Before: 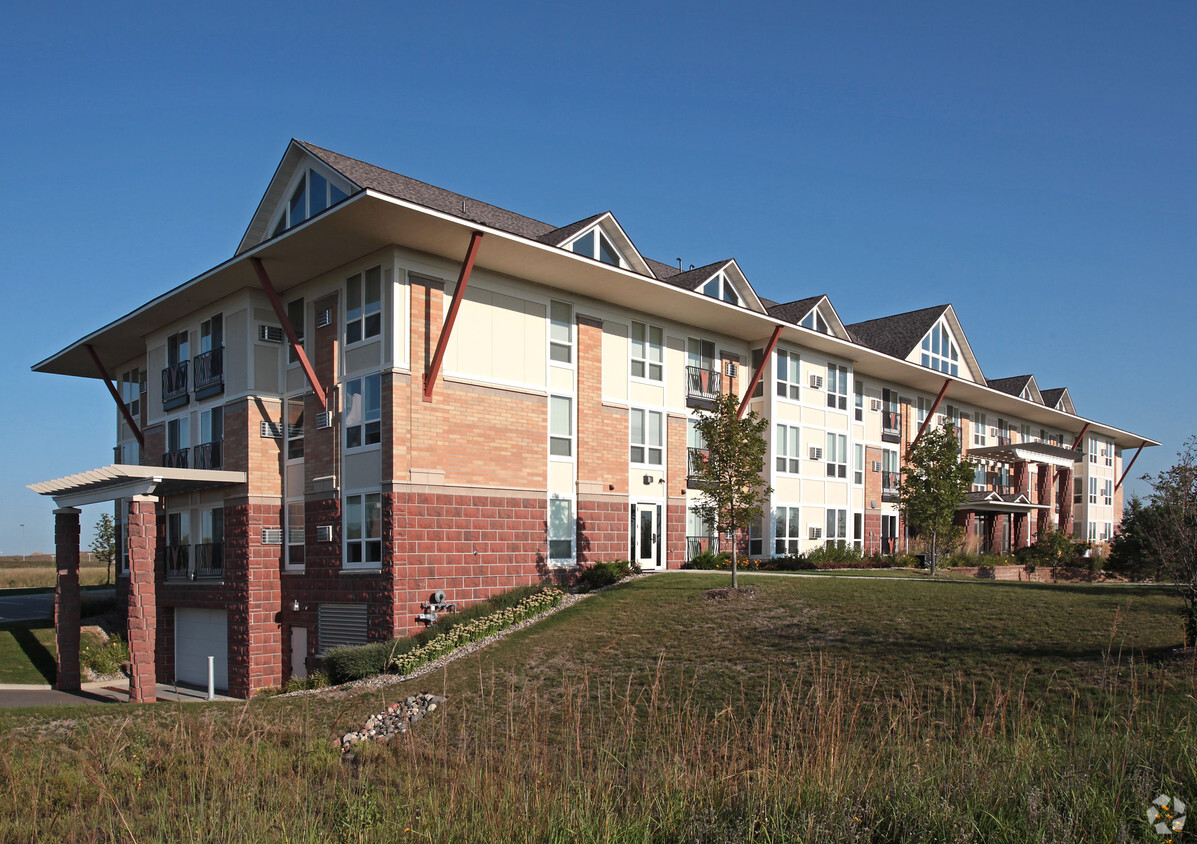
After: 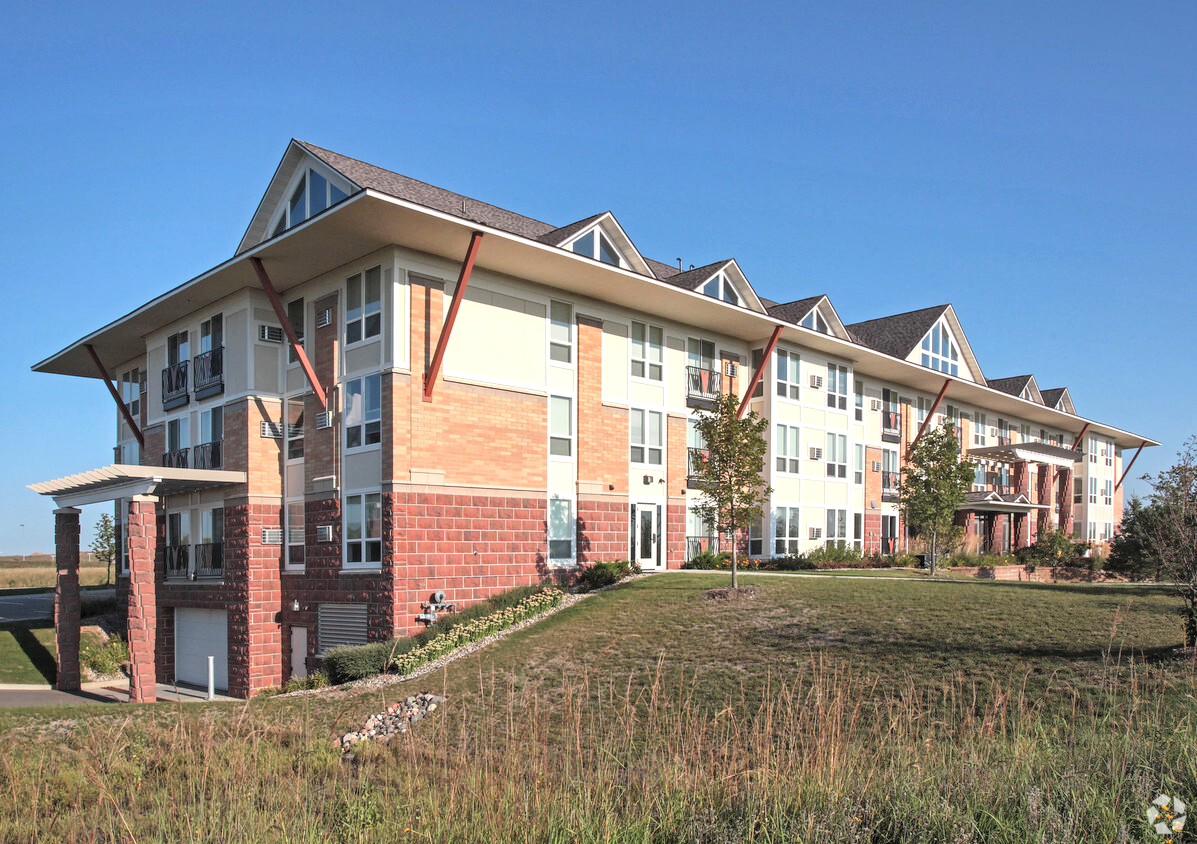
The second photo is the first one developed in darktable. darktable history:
contrast brightness saturation: contrast 0.102, brightness 0.3, saturation 0.149
shadows and highlights: shadows 59.68, soften with gaussian
local contrast: detail 130%
